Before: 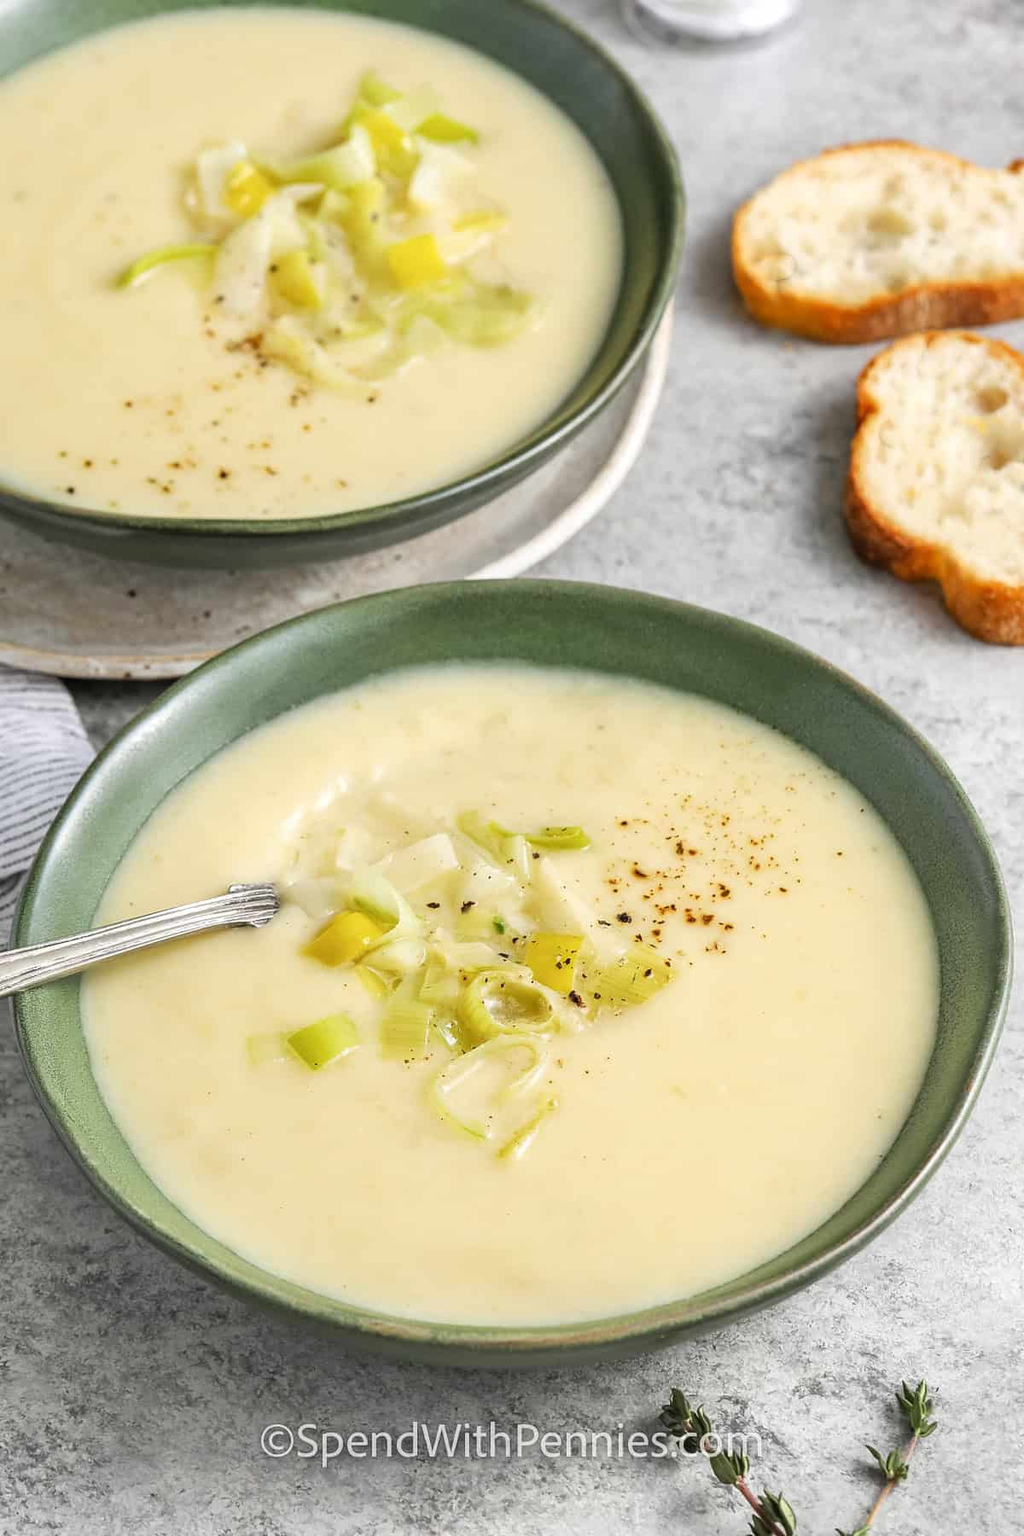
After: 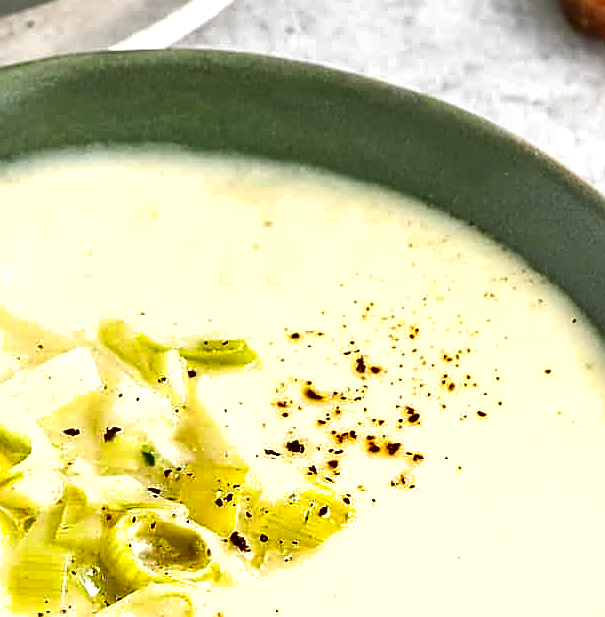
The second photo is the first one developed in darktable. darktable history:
sharpen: on, module defaults
shadows and highlights: shadows 12.77, white point adjustment 1.24, soften with gaussian
crop: left 36.381%, top 34.979%, right 13.197%, bottom 30.708%
exposure: black level correction 0.001, exposure 0.498 EV, compensate highlight preservation false
